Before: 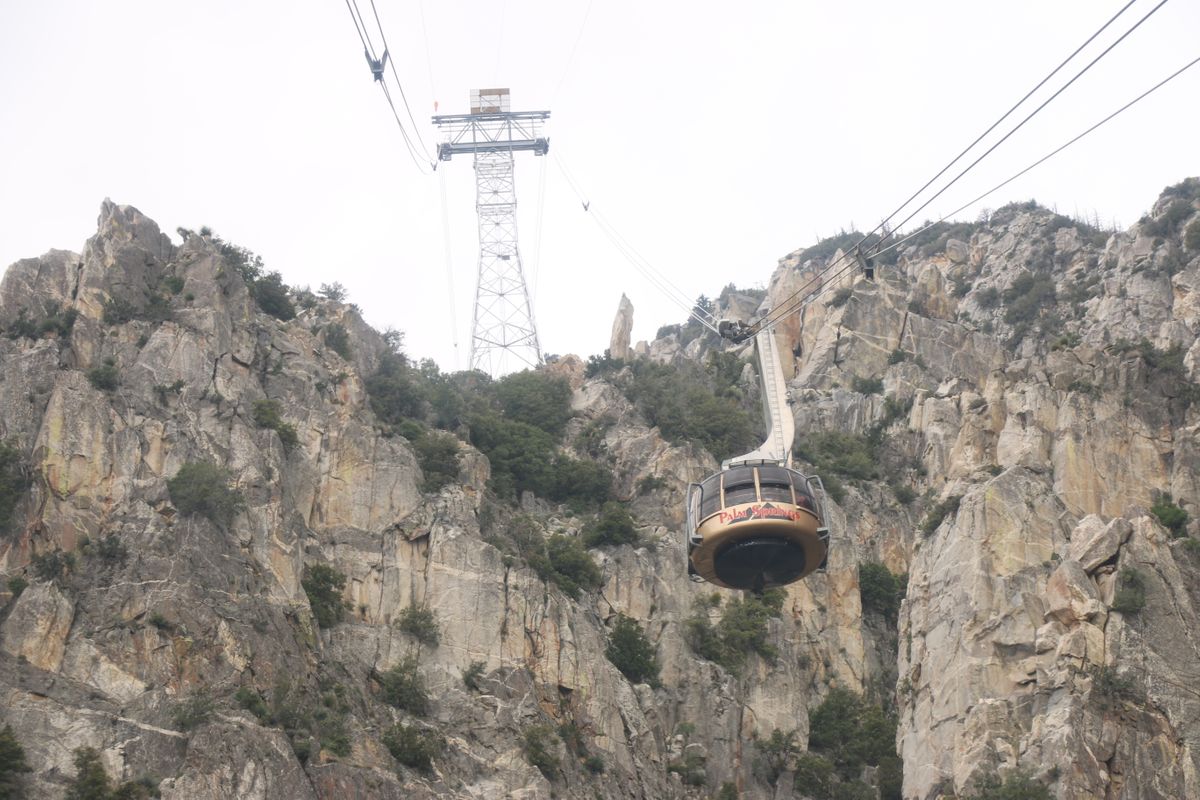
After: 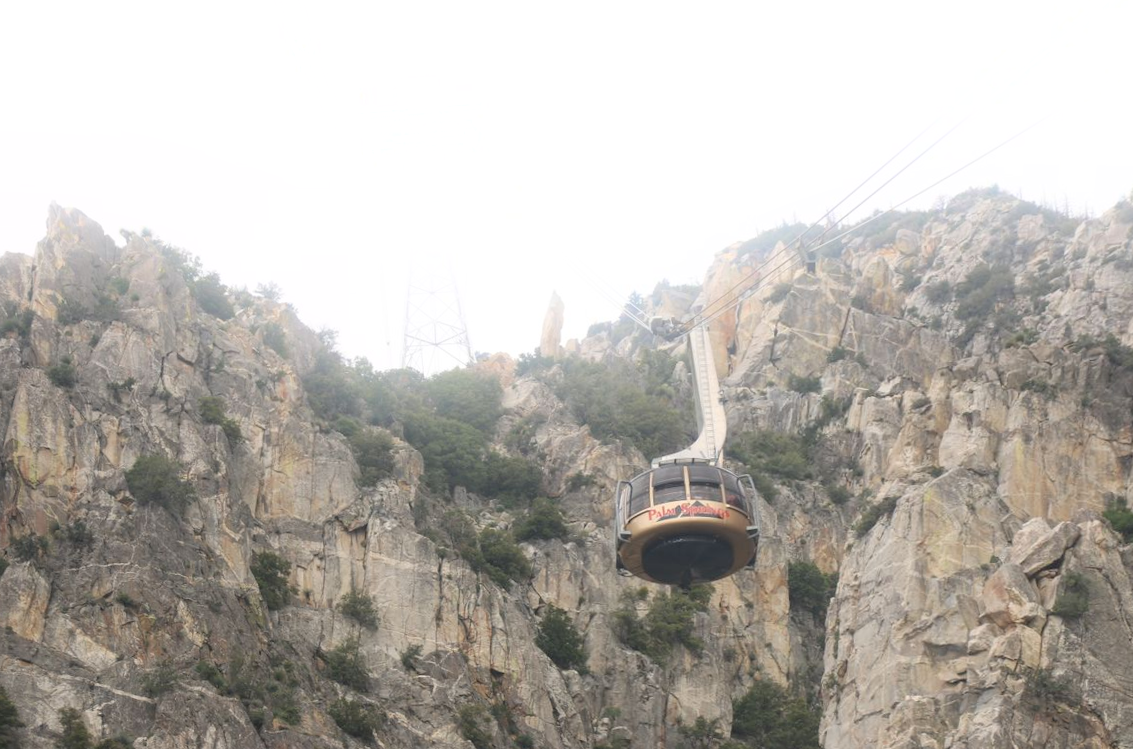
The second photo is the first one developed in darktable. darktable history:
exposure: compensate highlight preservation false
bloom: on, module defaults
rotate and perspective: rotation 0.062°, lens shift (vertical) 0.115, lens shift (horizontal) -0.133, crop left 0.047, crop right 0.94, crop top 0.061, crop bottom 0.94
